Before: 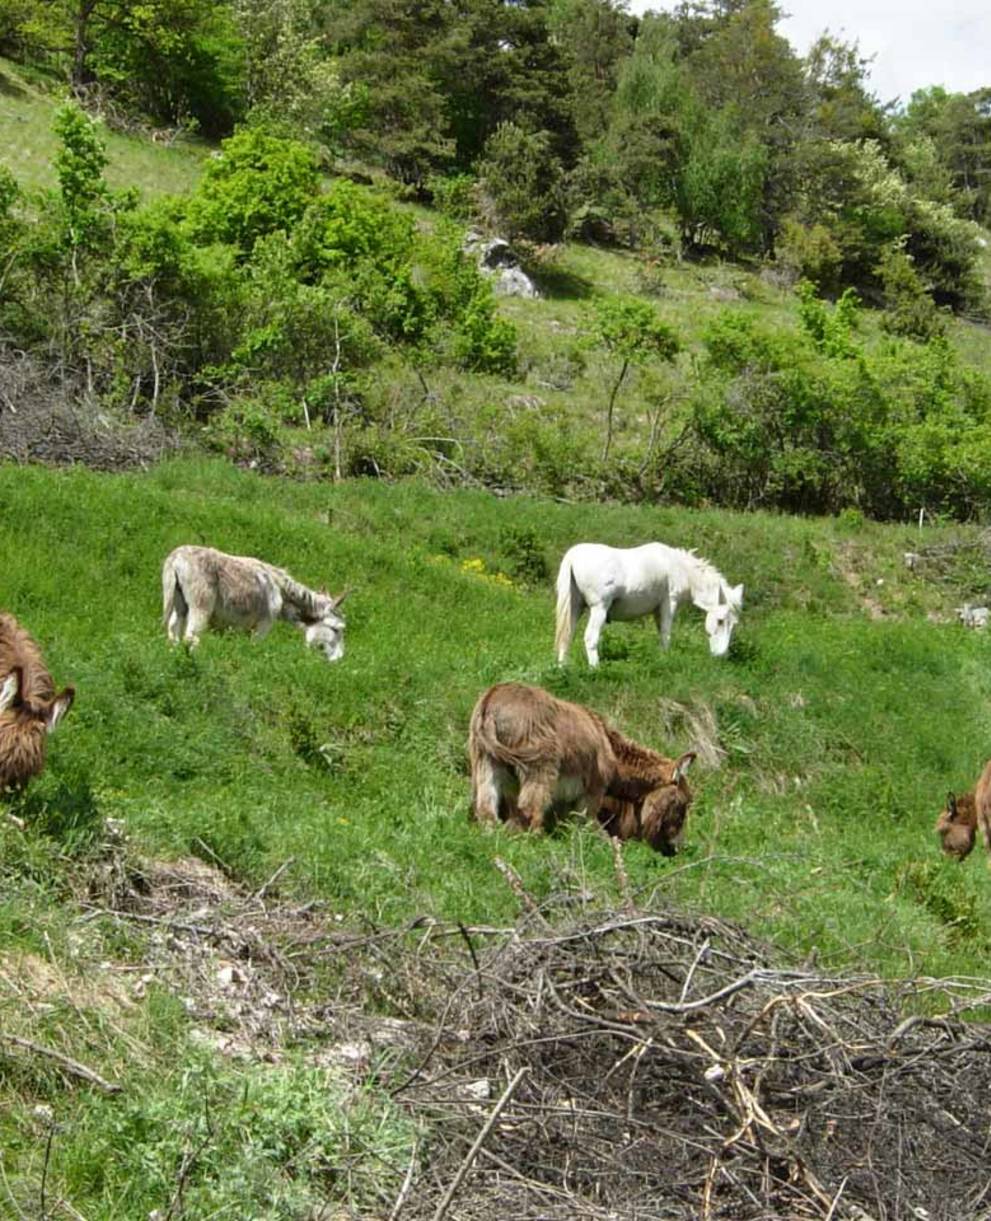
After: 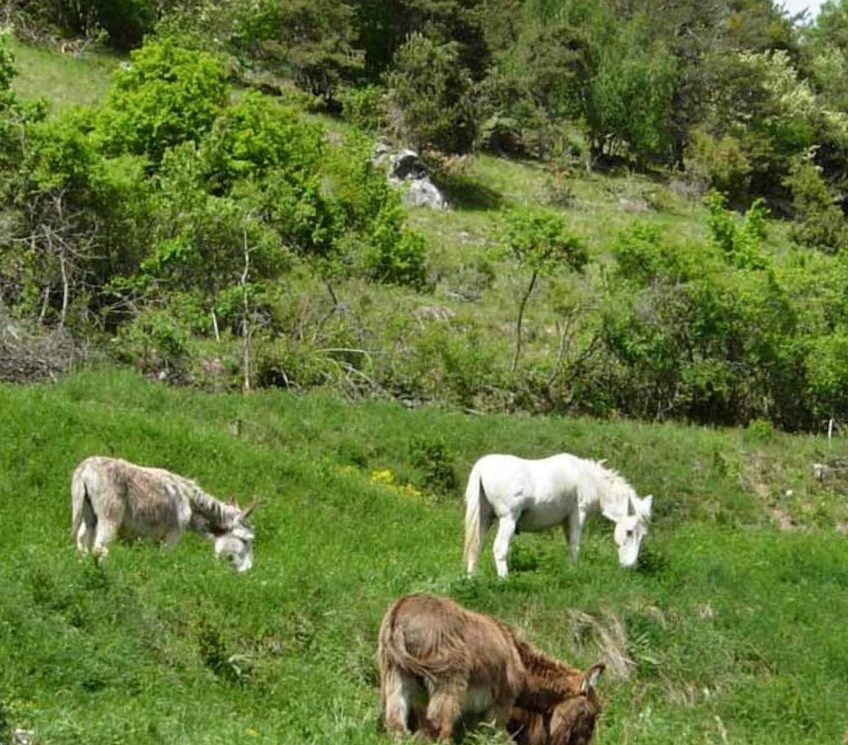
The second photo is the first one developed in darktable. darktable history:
crop and rotate: left 9.357%, top 7.307%, right 5.059%, bottom 31.656%
